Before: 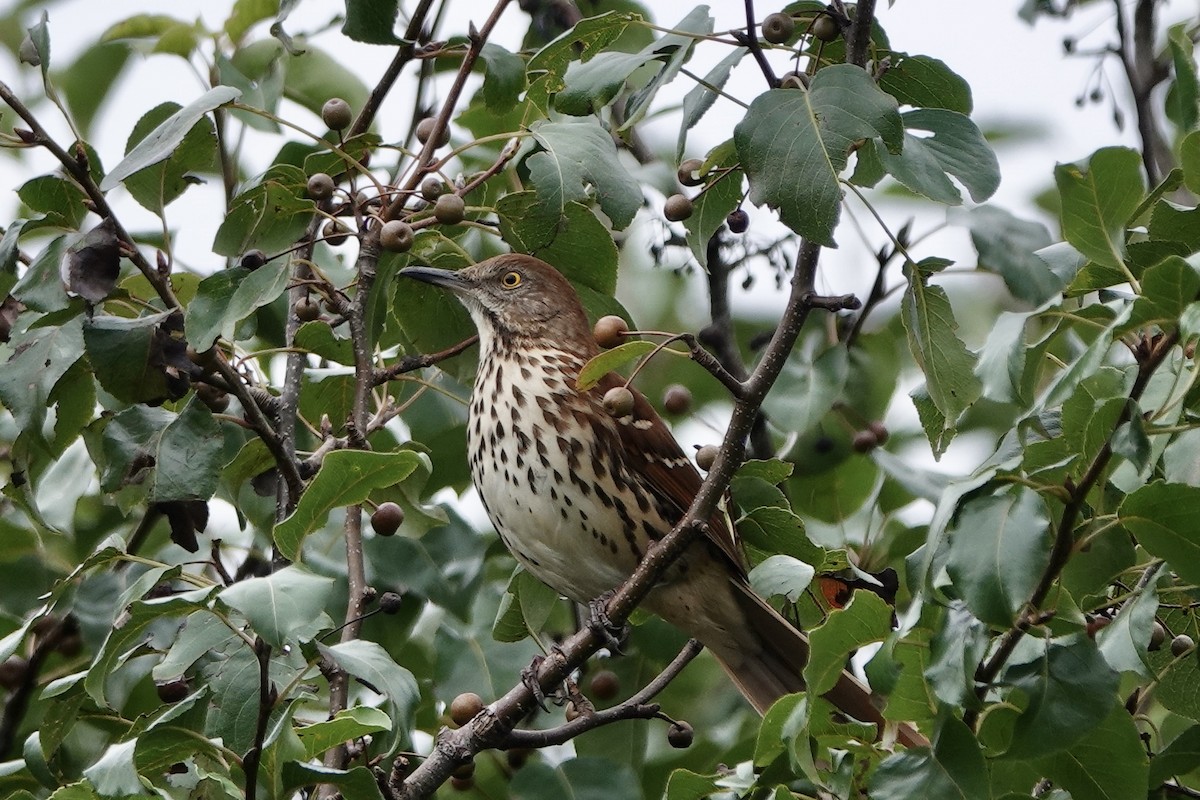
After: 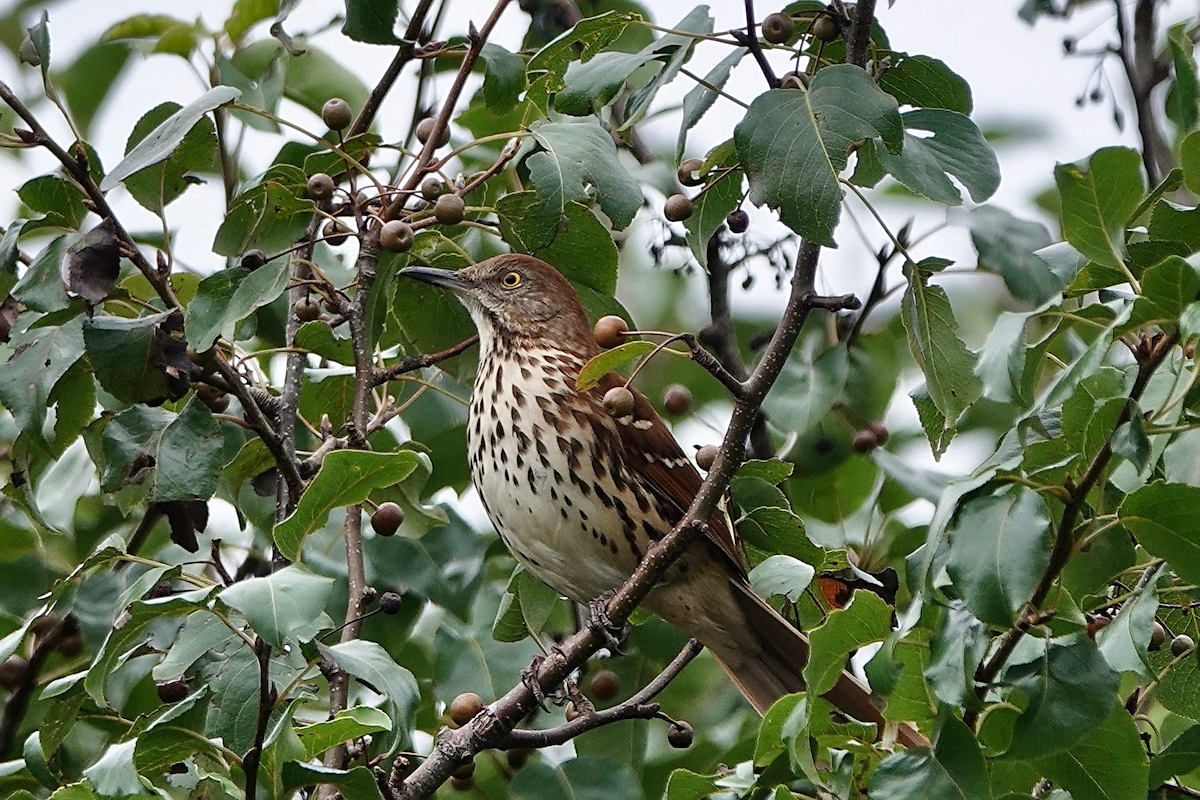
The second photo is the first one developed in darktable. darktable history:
sharpen: on, module defaults
shadows and highlights: radius 133.83, soften with gaussian
tone equalizer: on, module defaults
